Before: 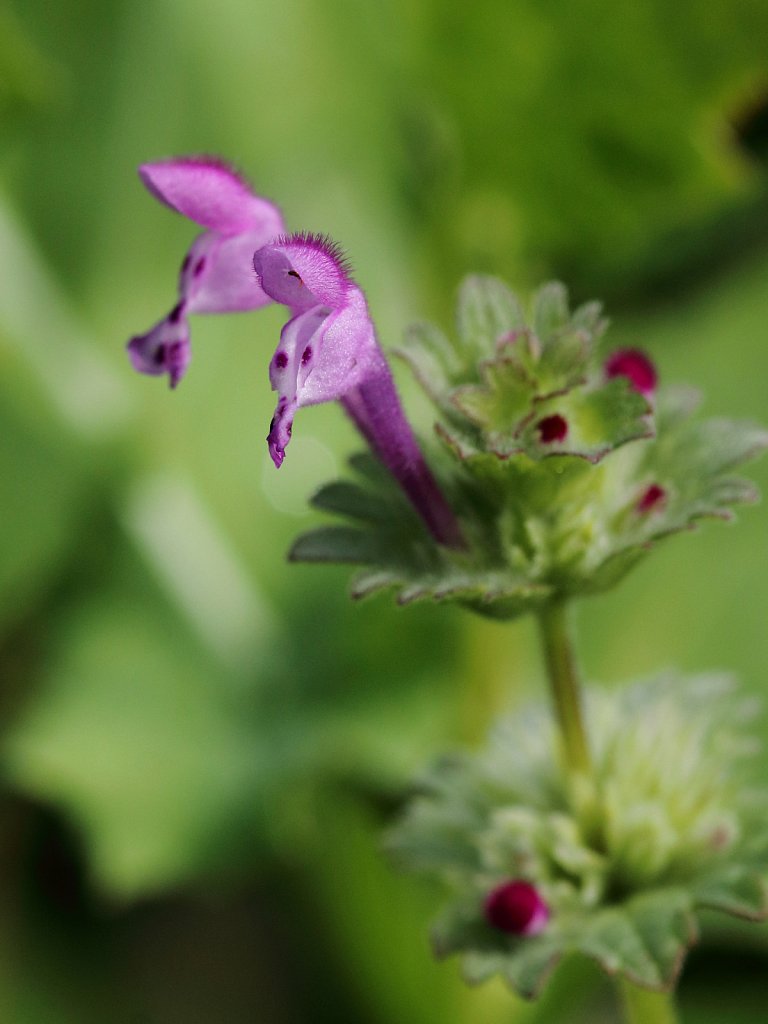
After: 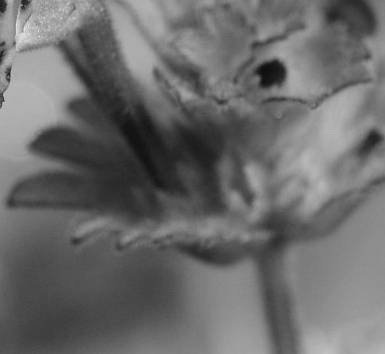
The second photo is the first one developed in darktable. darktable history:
crop: left 36.607%, top 34.735%, right 13.146%, bottom 30.611%
monochrome: on, module defaults
